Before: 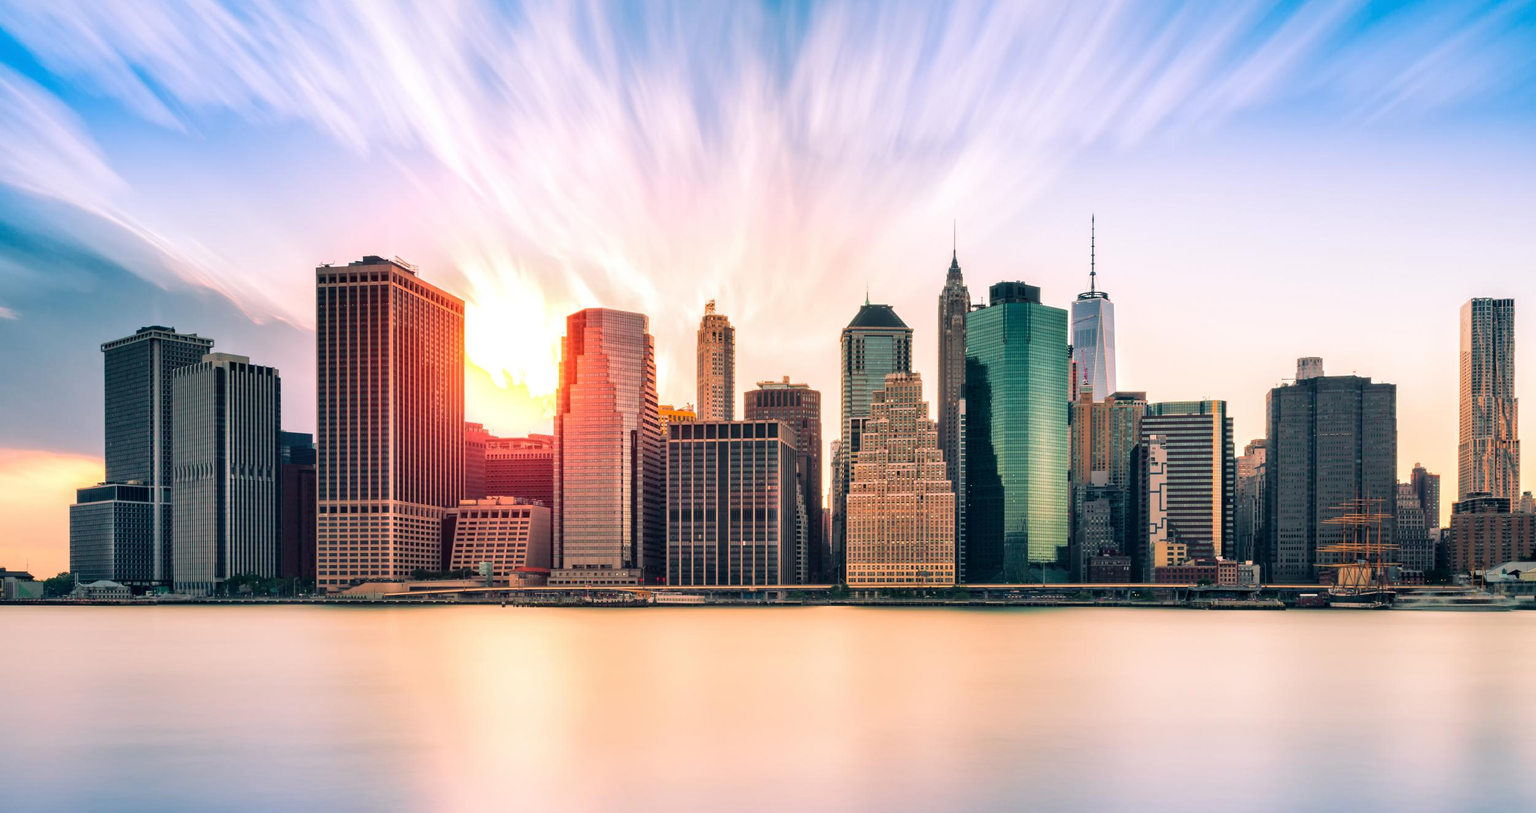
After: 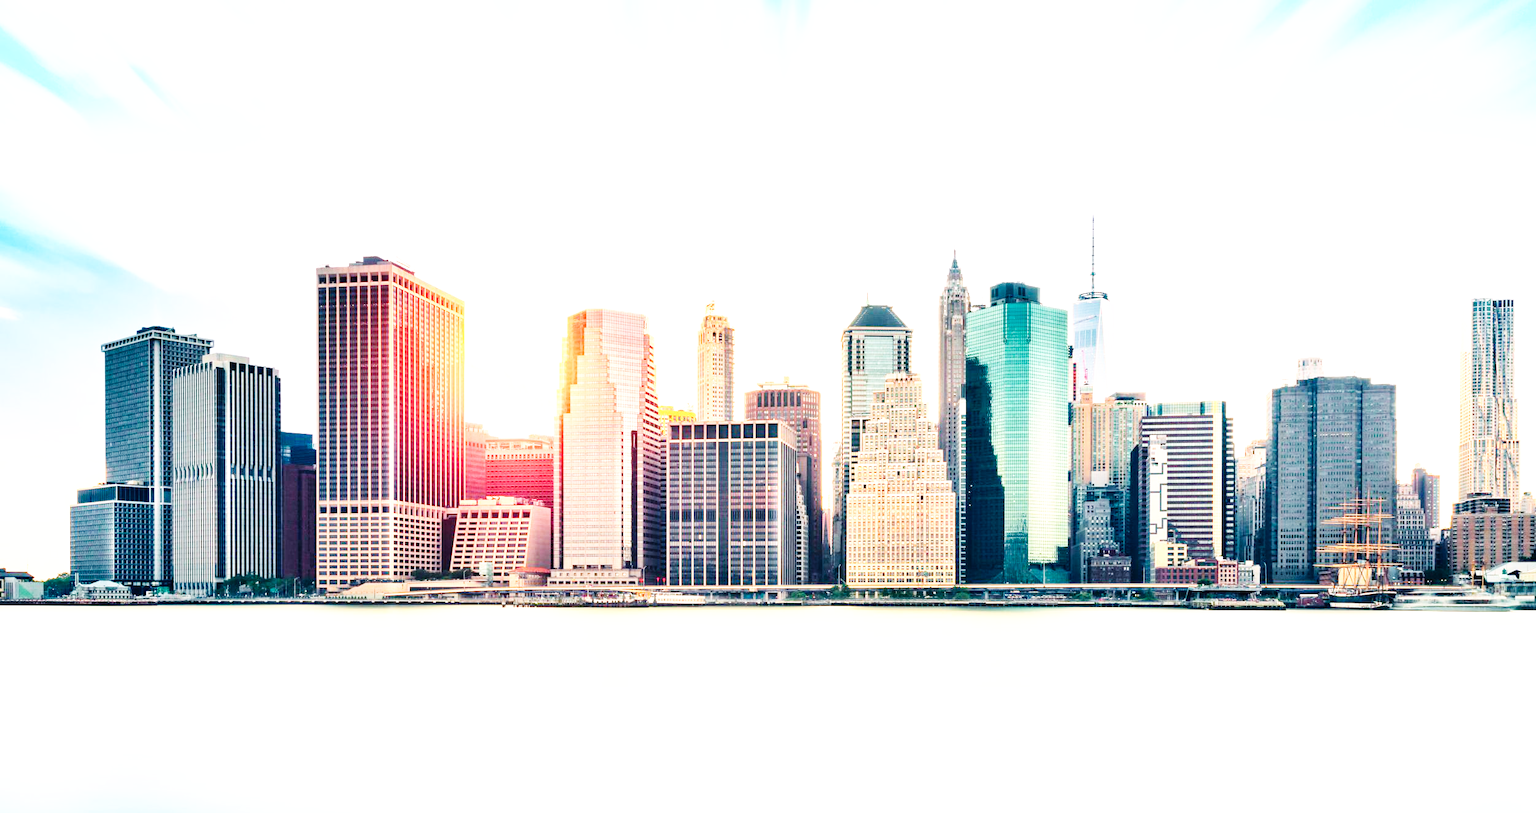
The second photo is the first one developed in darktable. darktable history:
base curve: curves: ch0 [(0, 0.003) (0.001, 0.002) (0.006, 0.004) (0.02, 0.022) (0.048, 0.086) (0.094, 0.234) (0.162, 0.431) (0.258, 0.629) (0.385, 0.8) (0.548, 0.918) (0.751, 0.988) (1, 1)], preserve colors none
exposure: exposure 1.15 EV, compensate highlight preservation false
